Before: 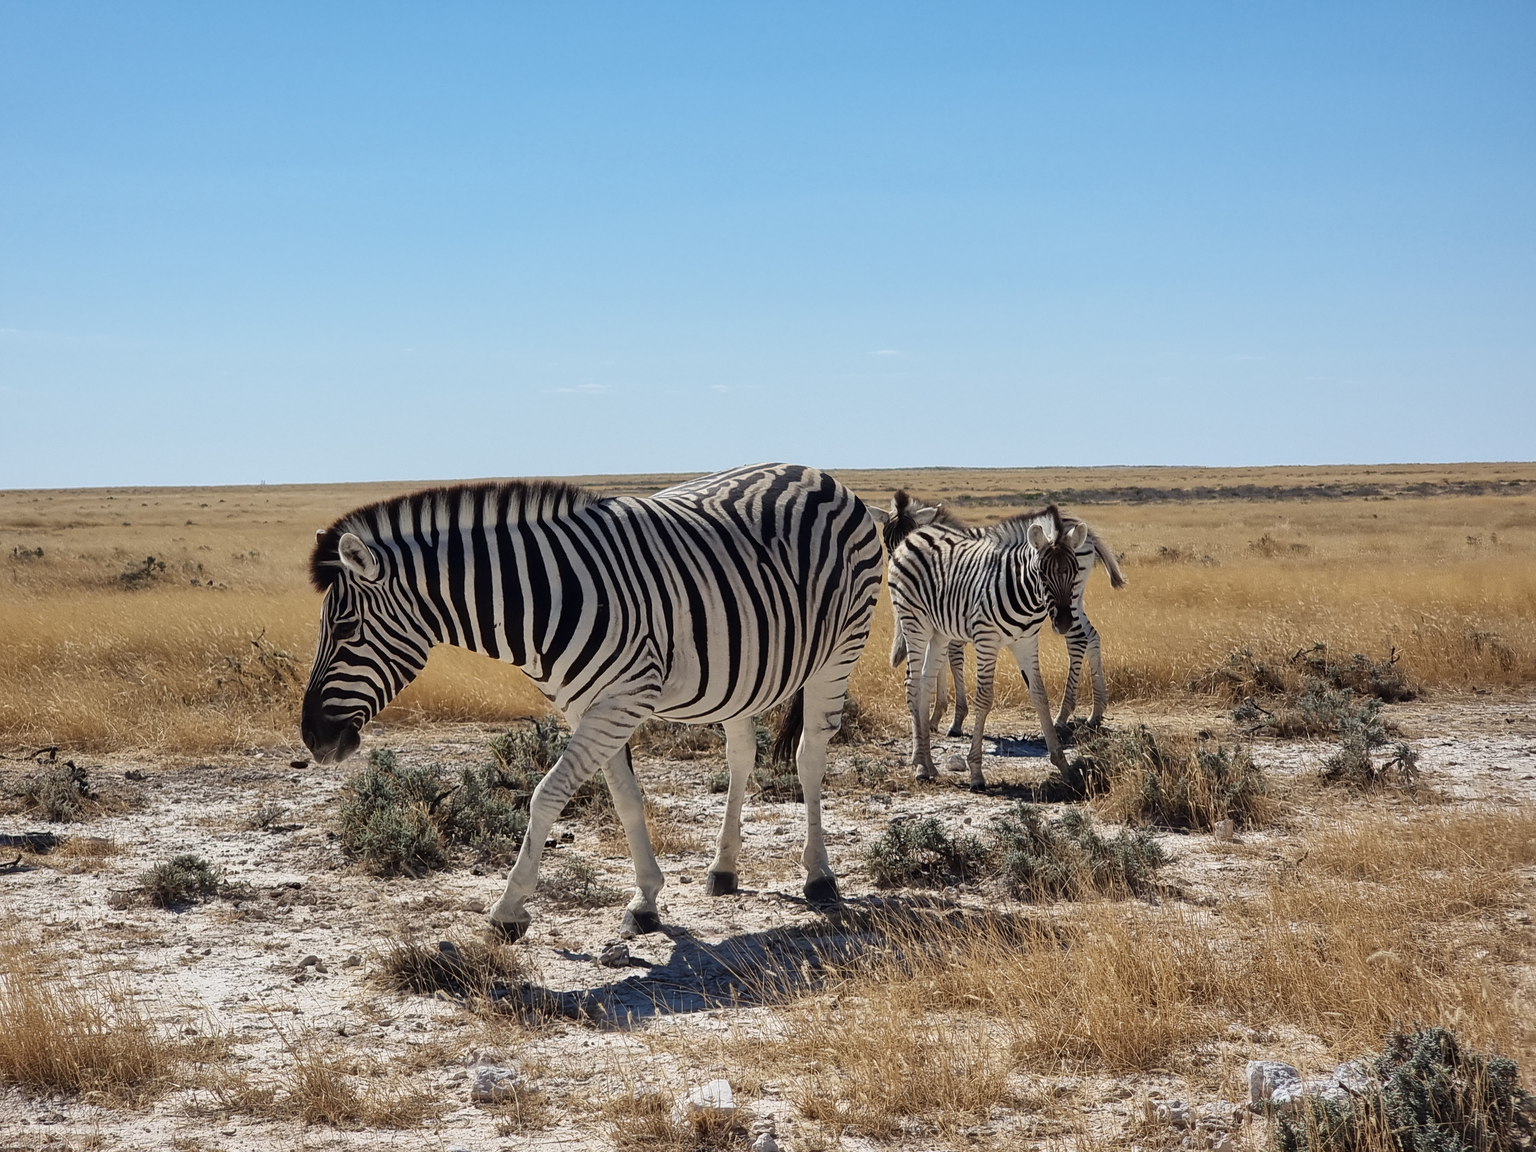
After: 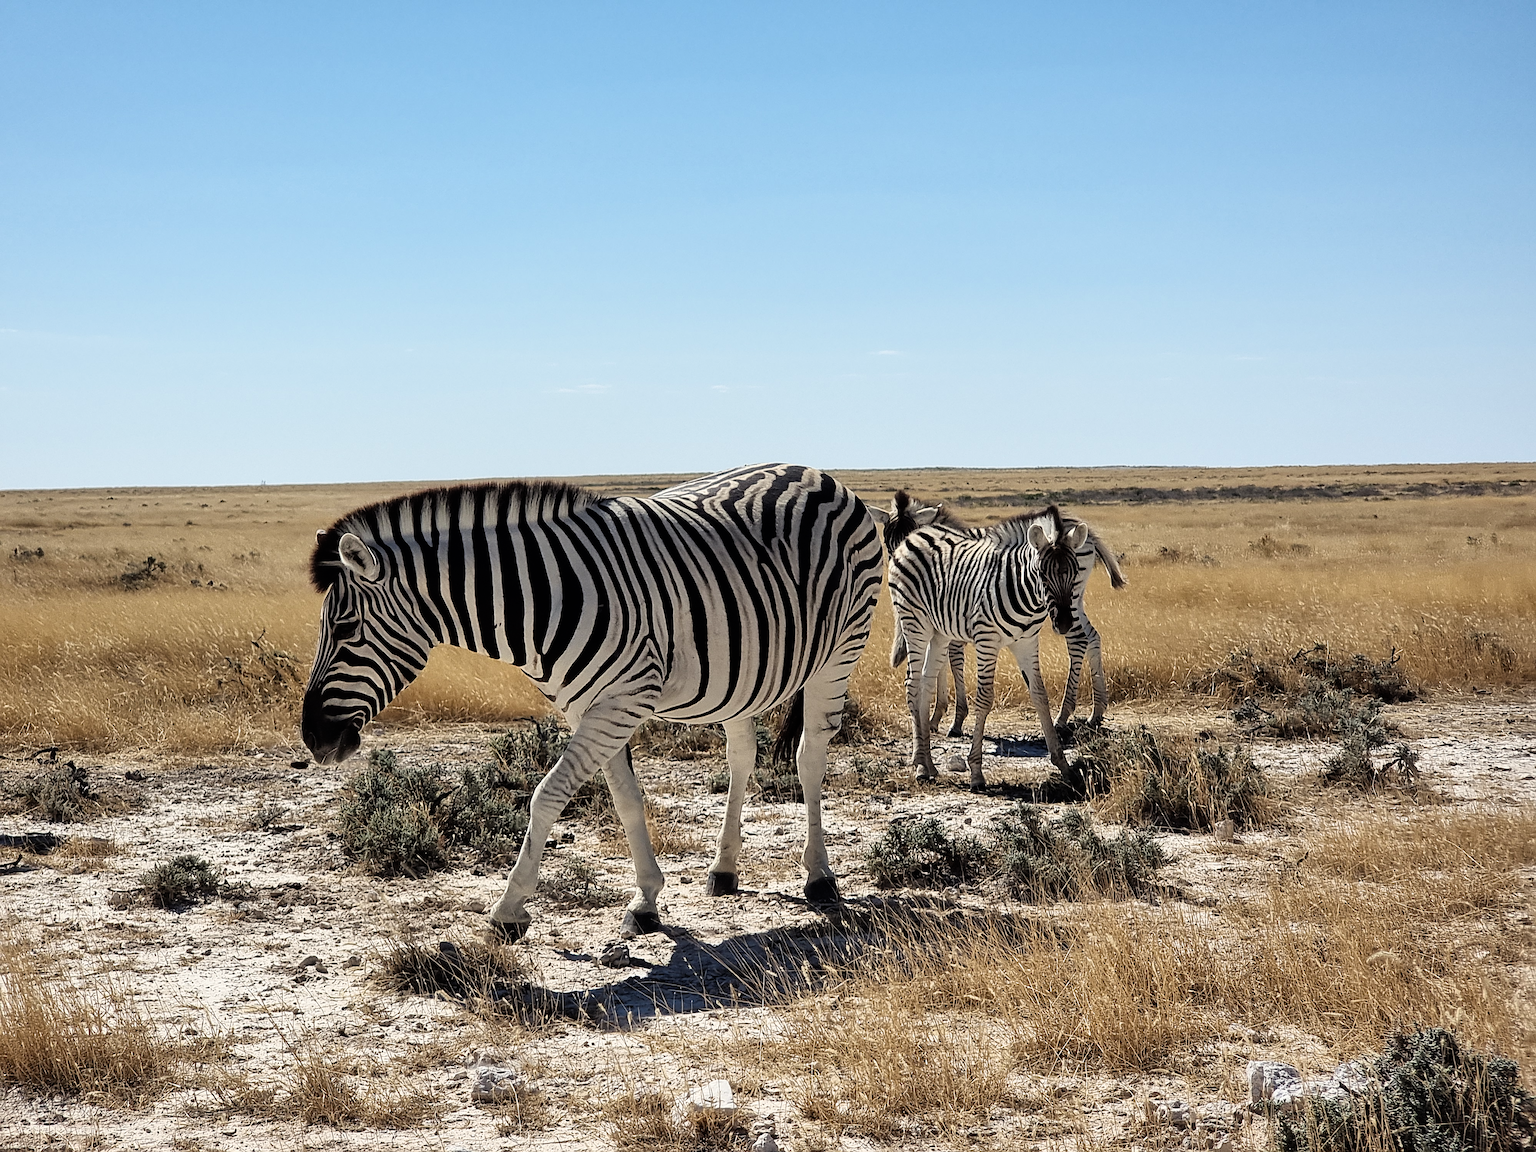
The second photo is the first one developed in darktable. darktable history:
sharpen: on, module defaults
filmic rgb: white relative exposure 2.45 EV, hardness 6.33
color correction: highlights b* 3
